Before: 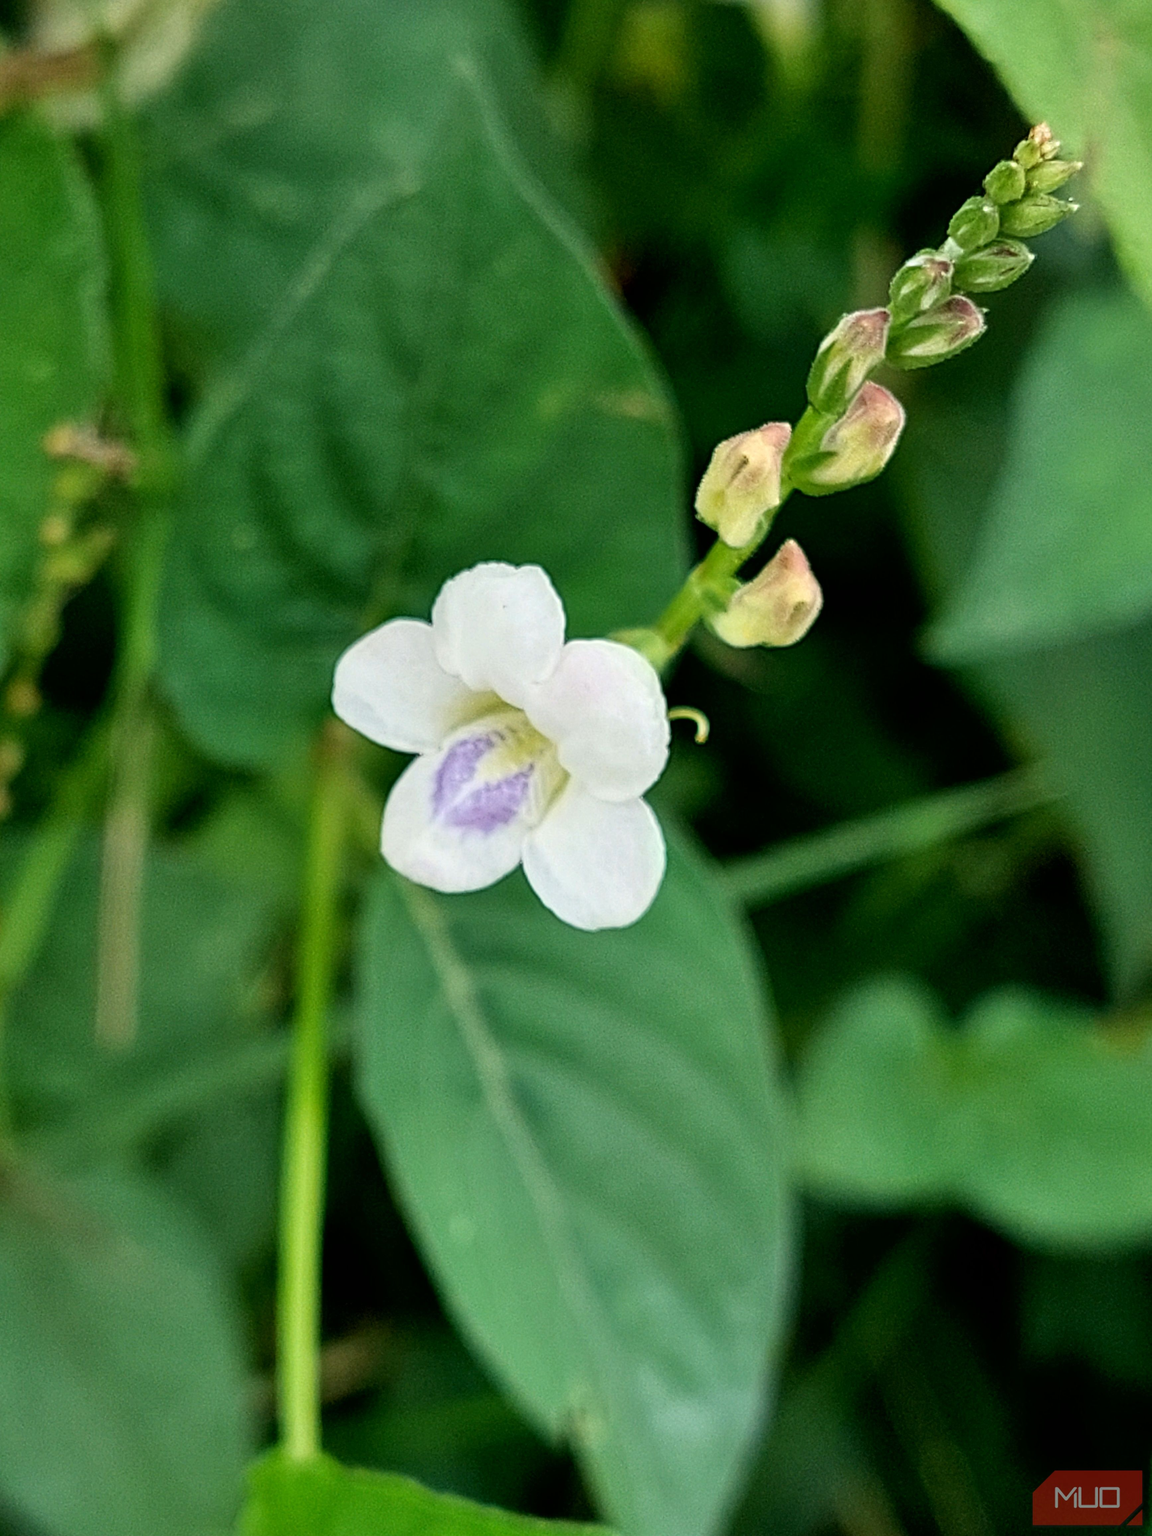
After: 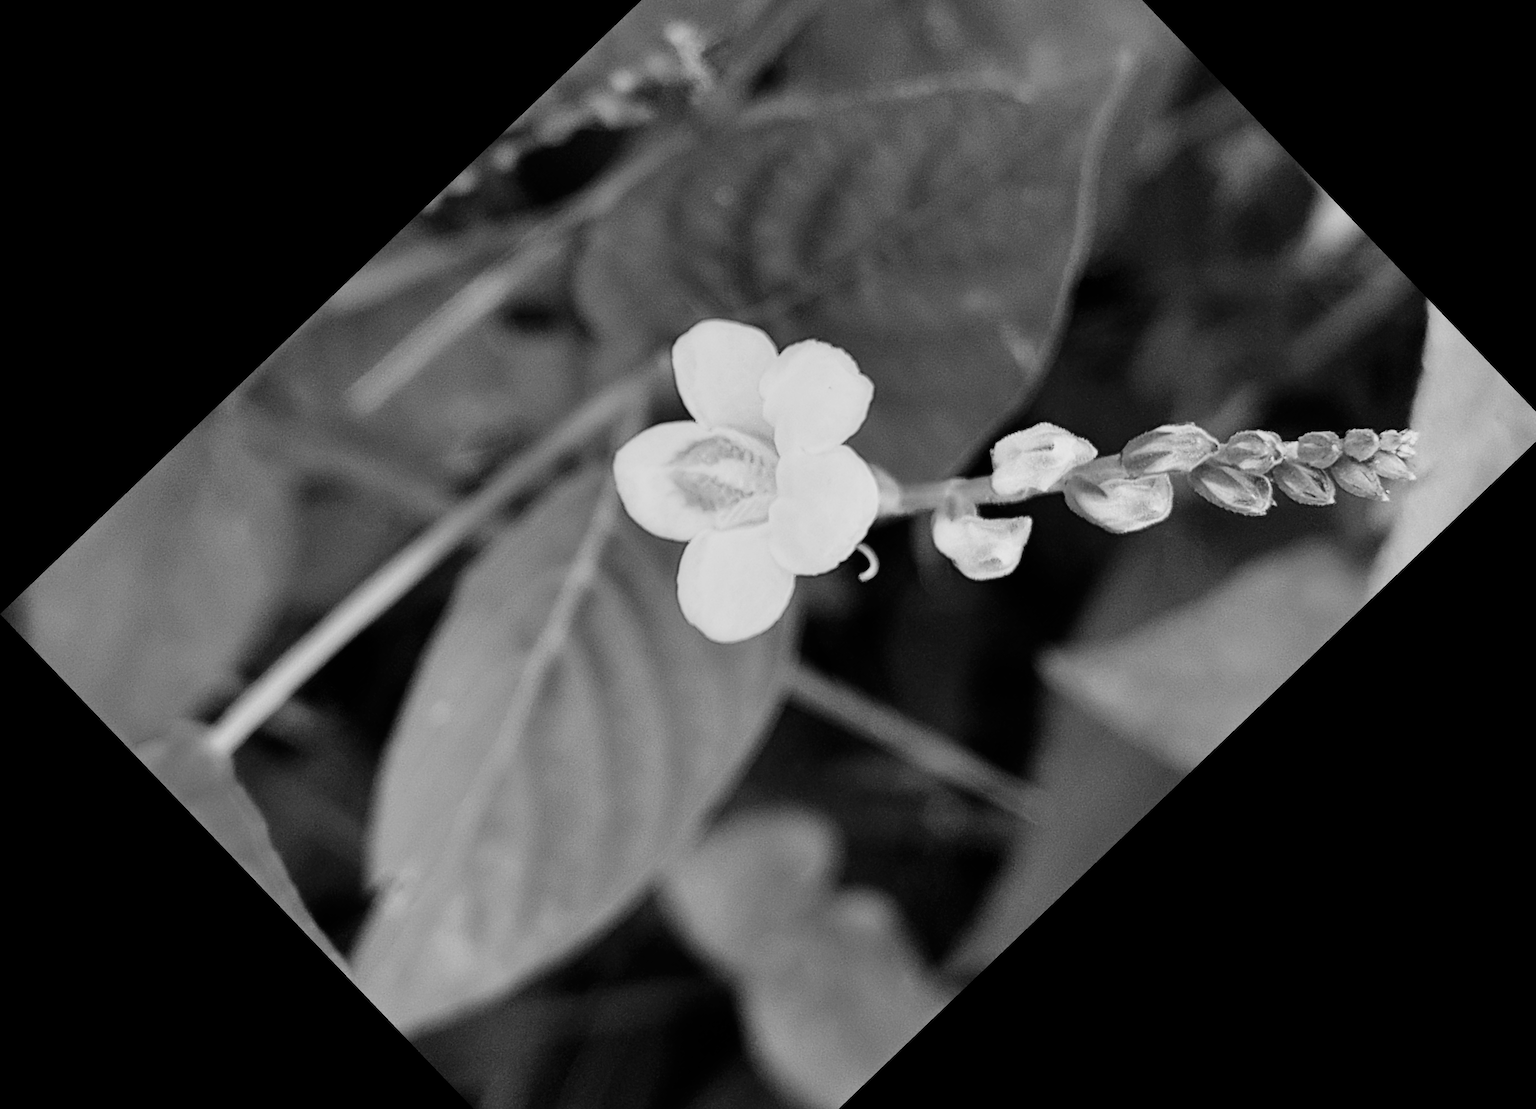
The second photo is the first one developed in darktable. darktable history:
color balance rgb: shadows lift › chroma 1%, shadows lift › hue 113°, highlights gain › chroma 0.2%, highlights gain › hue 333°, perceptual saturation grading › global saturation 20%, perceptual saturation grading › highlights -50%, perceptual saturation grading › shadows 25%, contrast -10%
base curve: curves: ch0 [(0, 0) (0.032, 0.025) (0.121, 0.166) (0.206, 0.329) (0.605, 0.79) (1, 1)], preserve colors none
crop and rotate: angle -46.26°, top 16.234%, right 0.912%, bottom 11.704%
monochrome: a 26.22, b 42.67, size 0.8
